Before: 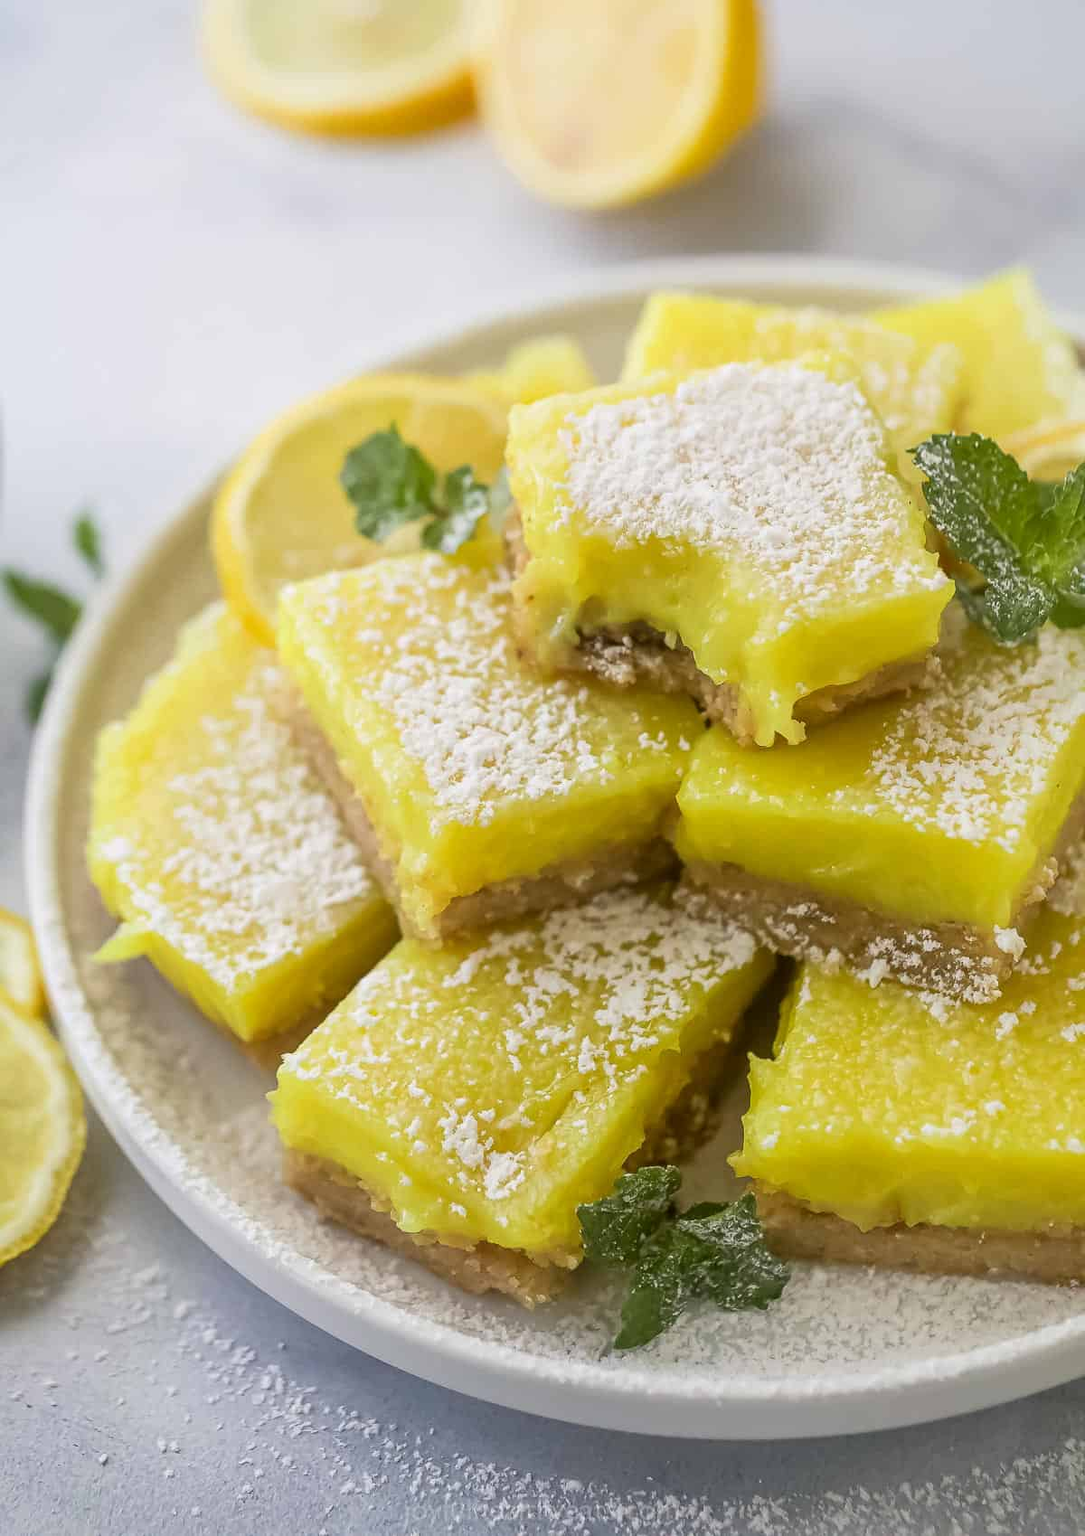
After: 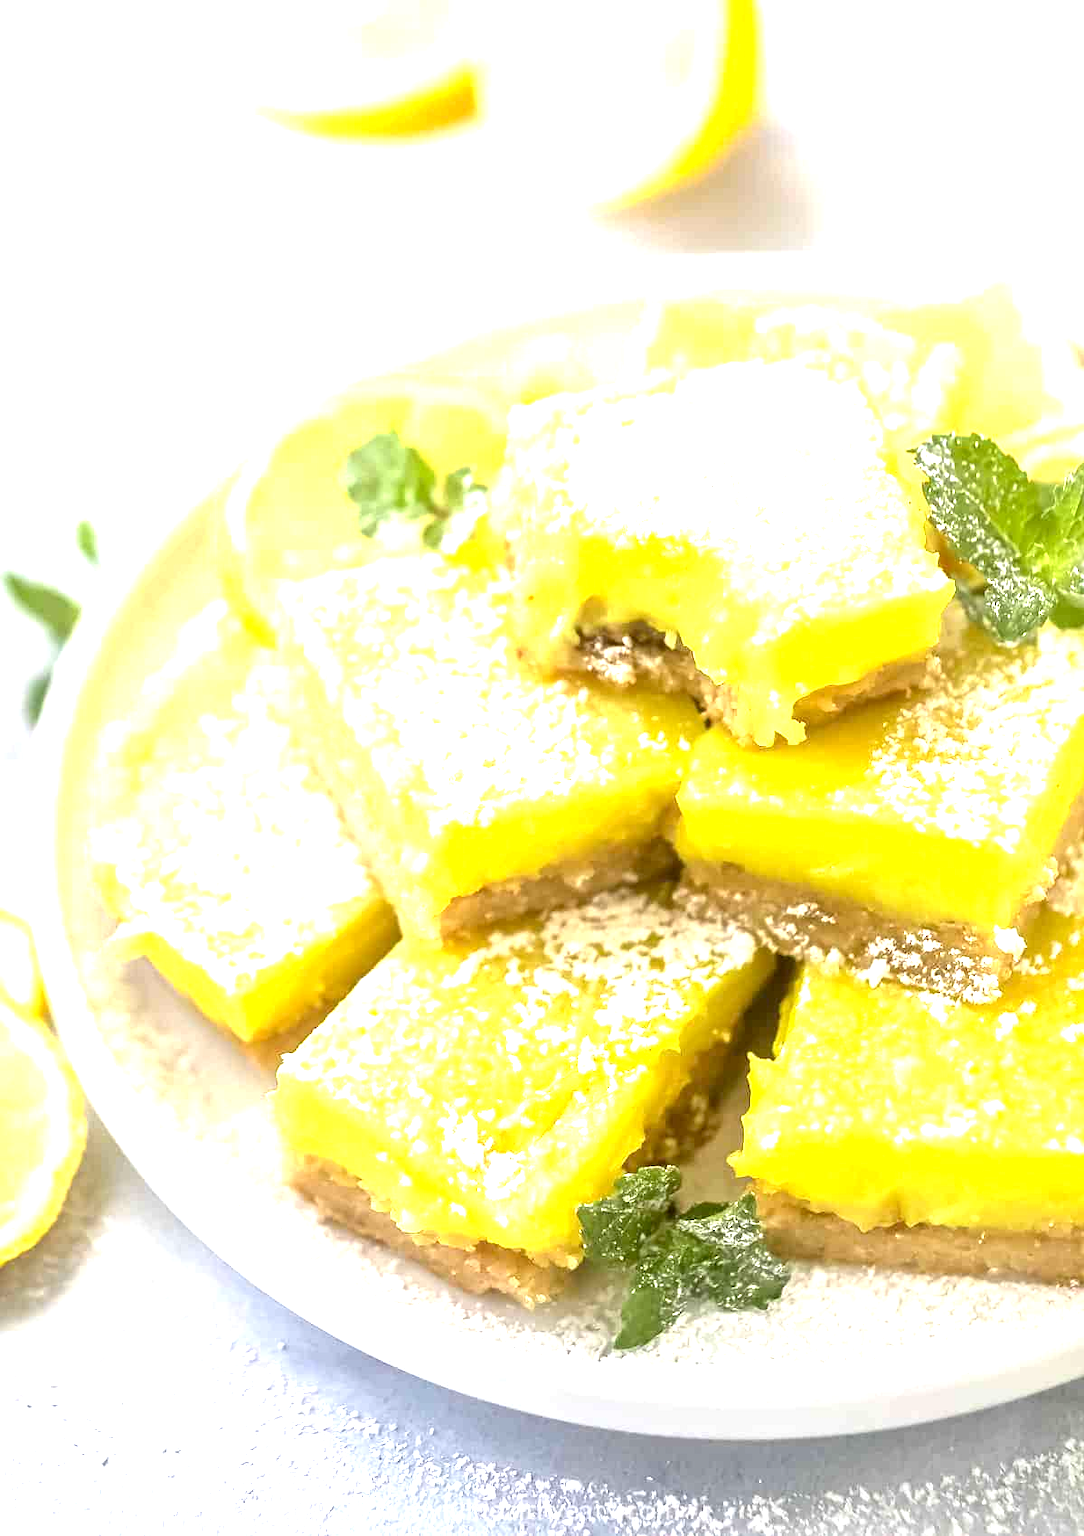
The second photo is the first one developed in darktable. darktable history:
exposure: black level correction 0.001, exposure 1.715 EV, compensate exposure bias true, compensate highlight preservation false
